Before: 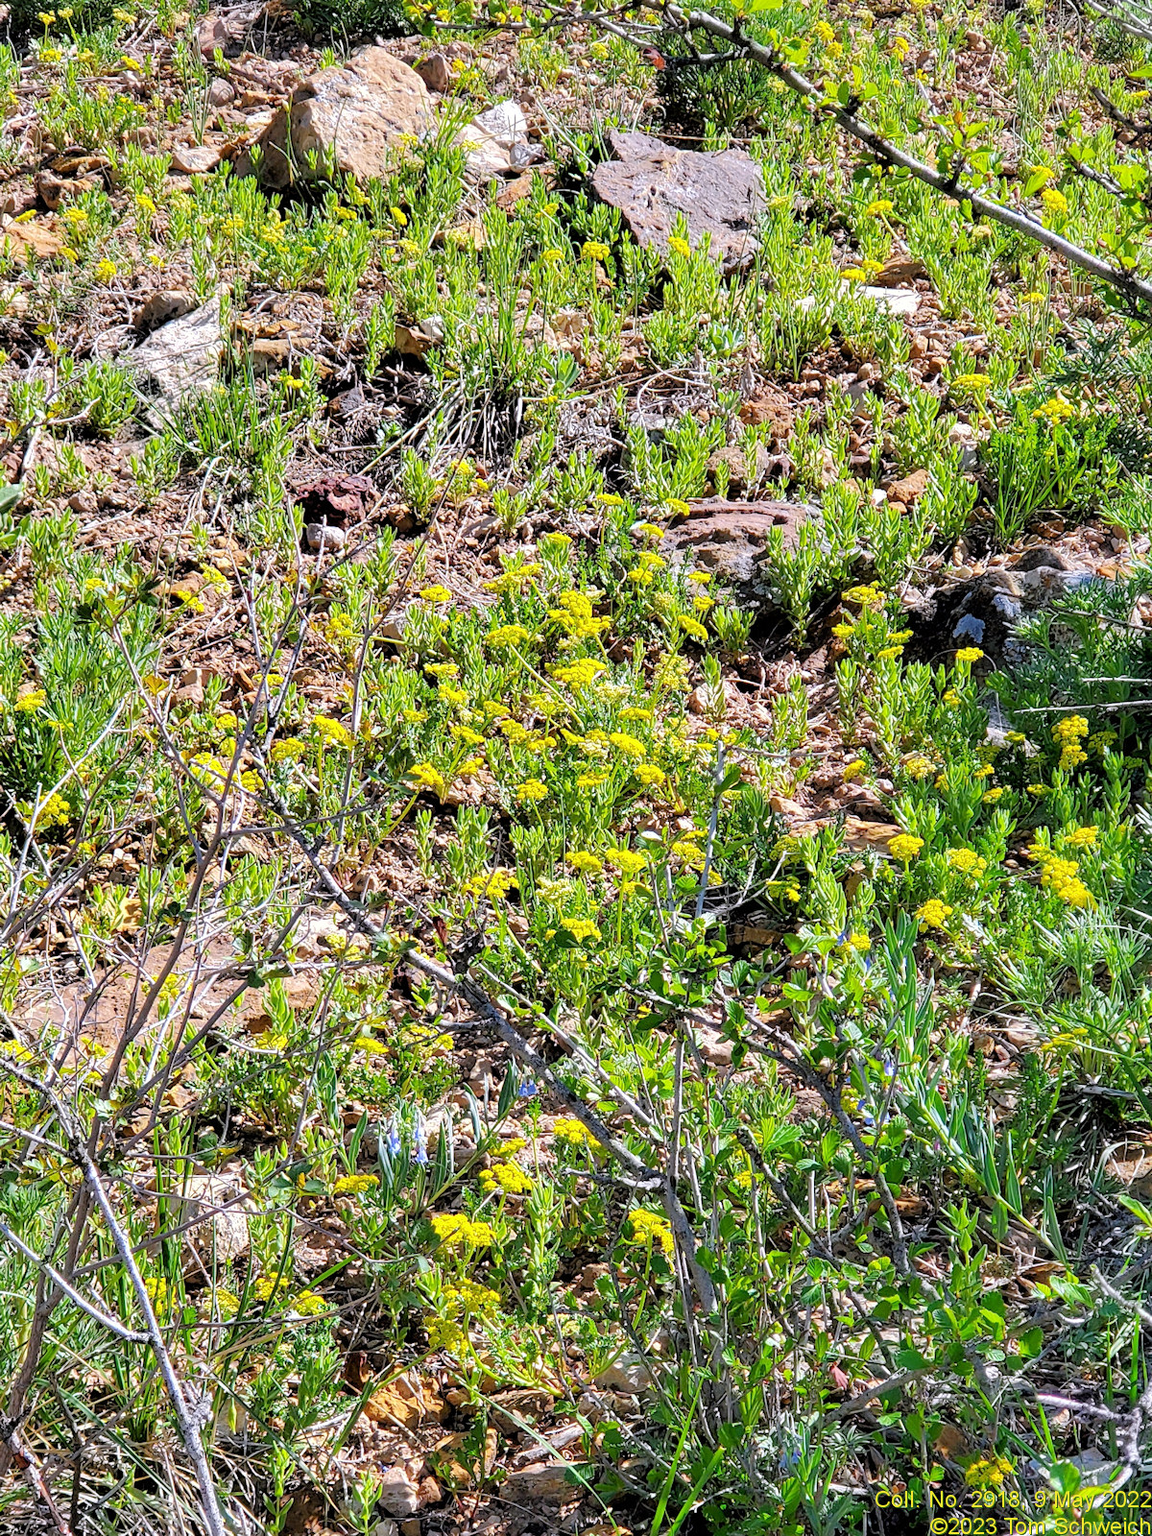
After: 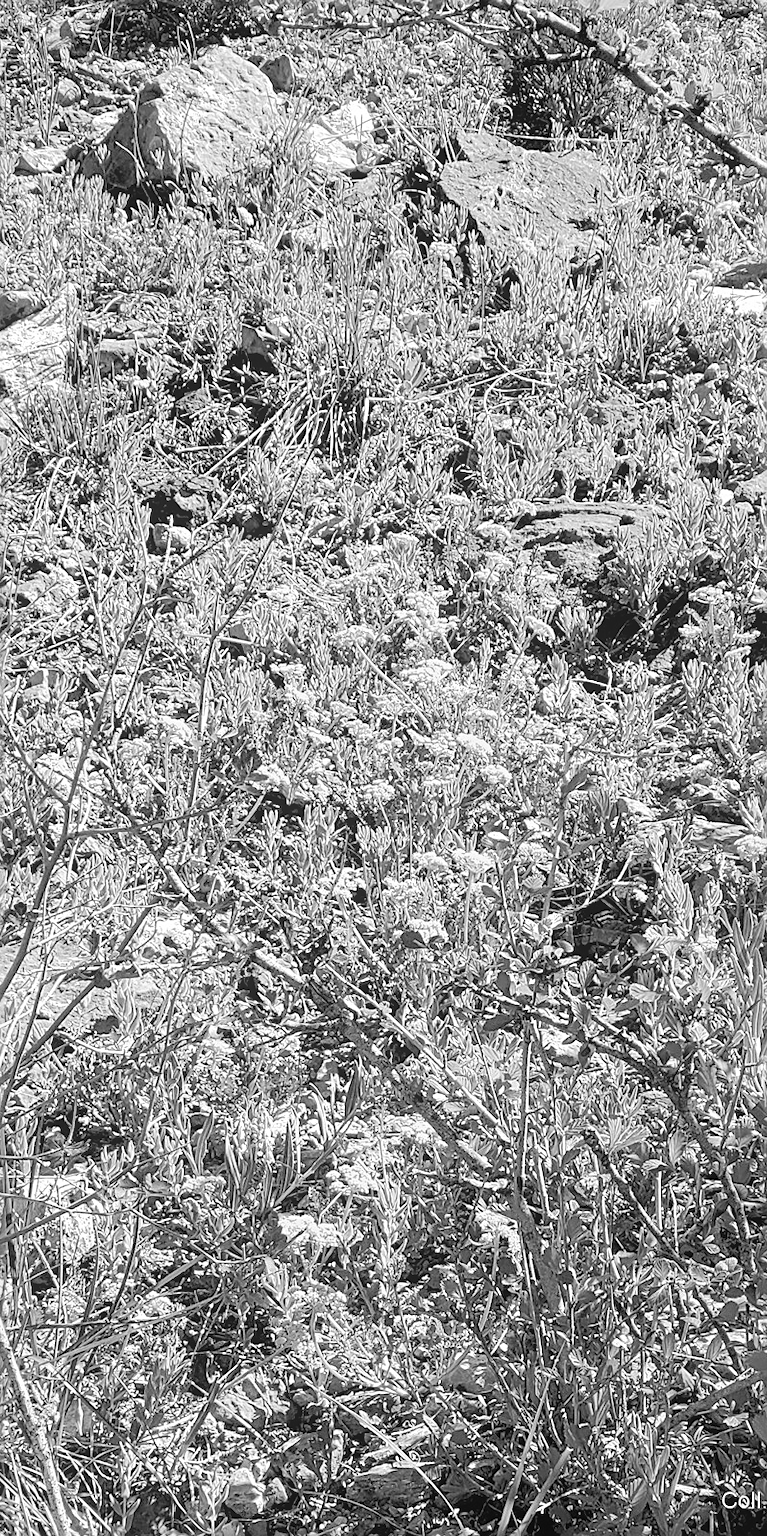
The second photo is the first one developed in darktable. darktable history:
white balance: red 1.009, blue 1.027
crop and rotate: left 13.342%, right 19.991%
monochrome: on, module defaults
tone curve: curves: ch0 [(0, 0) (0.003, 0.003) (0.011, 0.011) (0.025, 0.024) (0.044, 0.043) (0.069, 0.068) (0.1, 0.098) (0.136, 0.133) (0.177, 0.173) (0.224, 0.22) (0.277, 0.271) (0.335, 0.328) (0.399, 0.39) (0.468, 0.458) (0.543, 0.563) (0.623, 0.64) (0.709, 0.722) (0.801, 0.809) (0.898, 0.902) (1, 1)], preserve colors none
sharpen: on, module defaults
bloom: size 13.65%, threshold 98.39%, strength 4.82%
